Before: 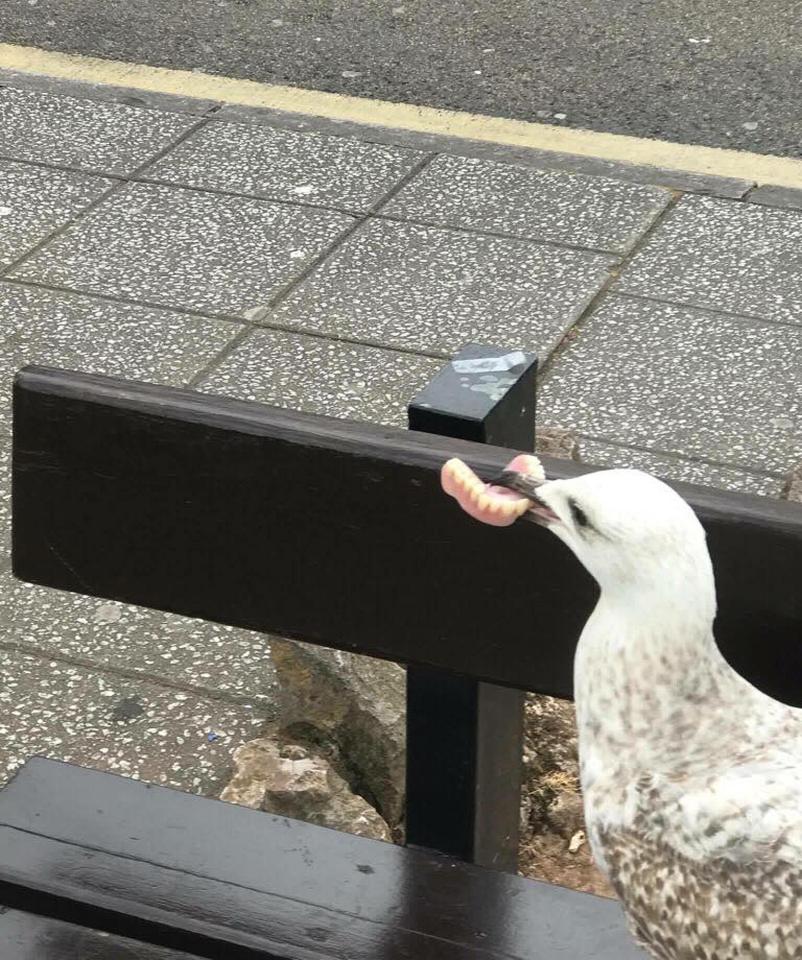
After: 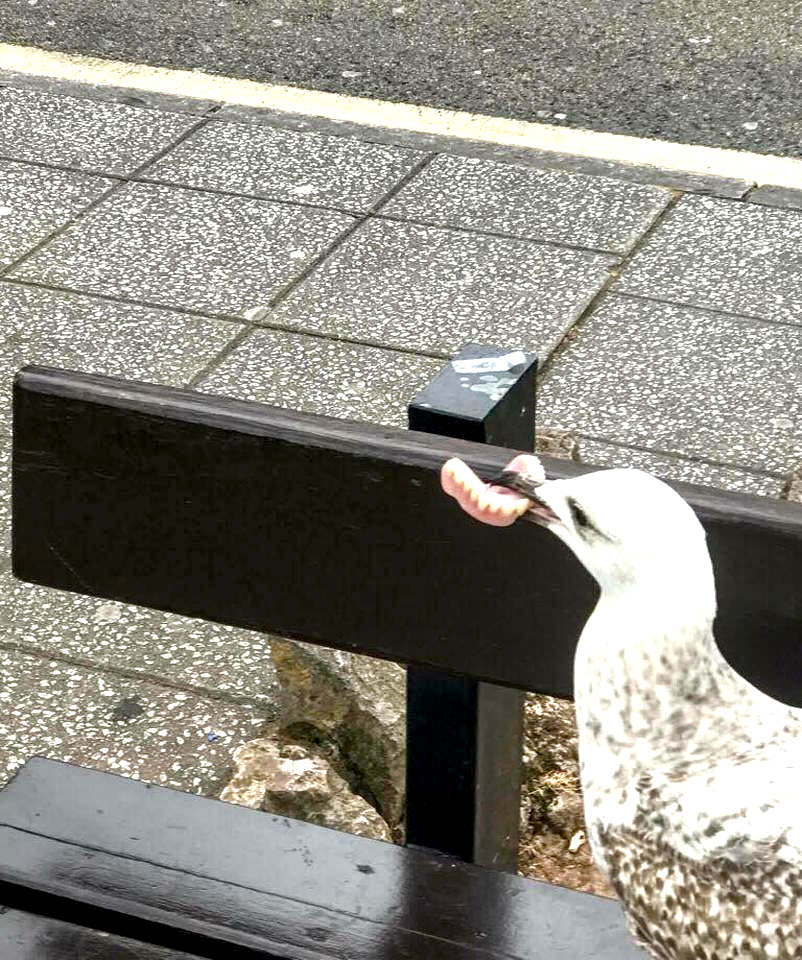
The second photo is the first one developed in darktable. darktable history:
local contrast: highlights 60%, shadows 60%, detail 160%
color balance rgb: perceptual saturation grading › global saturation 25%, perceptual saturation grading › highlights -50%, perceptual saturation grading › shadows 30%, perceptual brilliance grading › global brilliance 12%, global vibrance 20%
